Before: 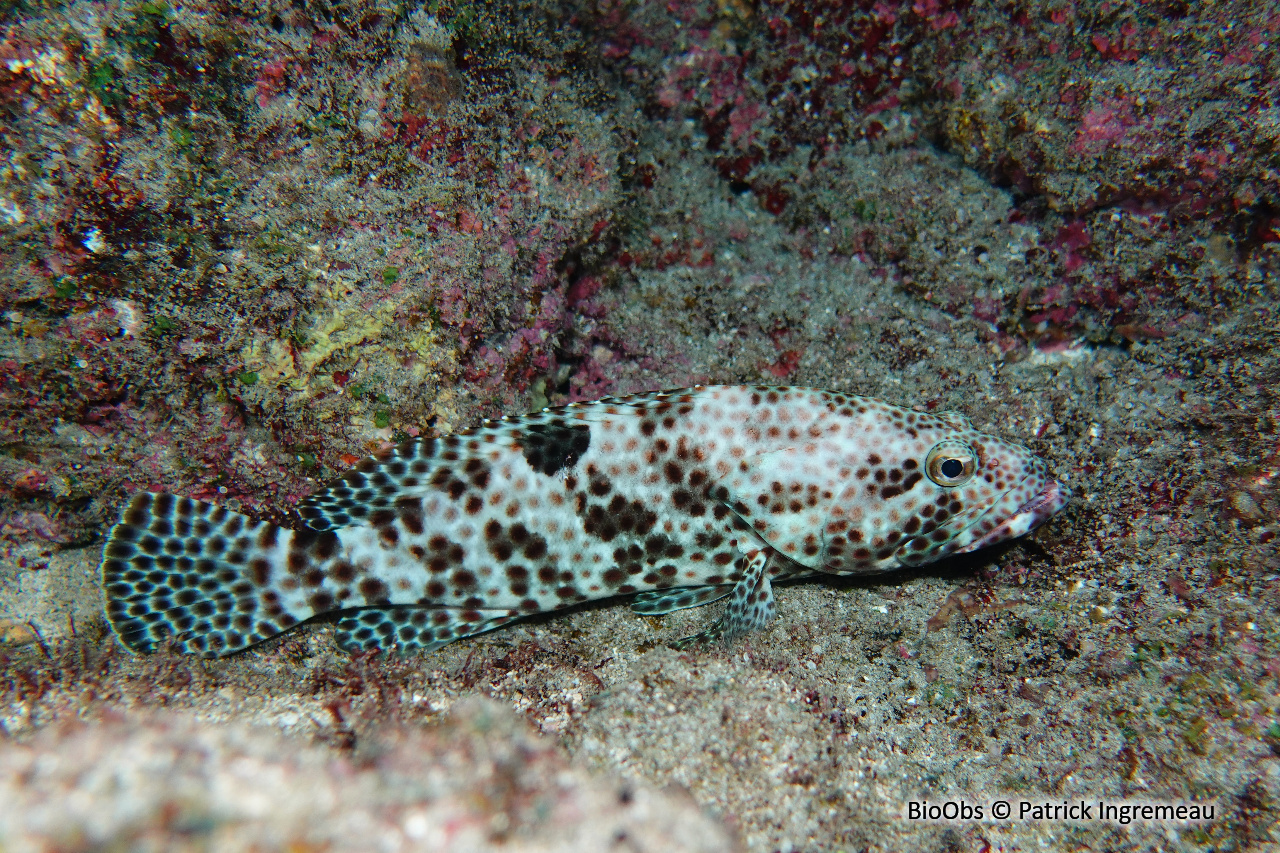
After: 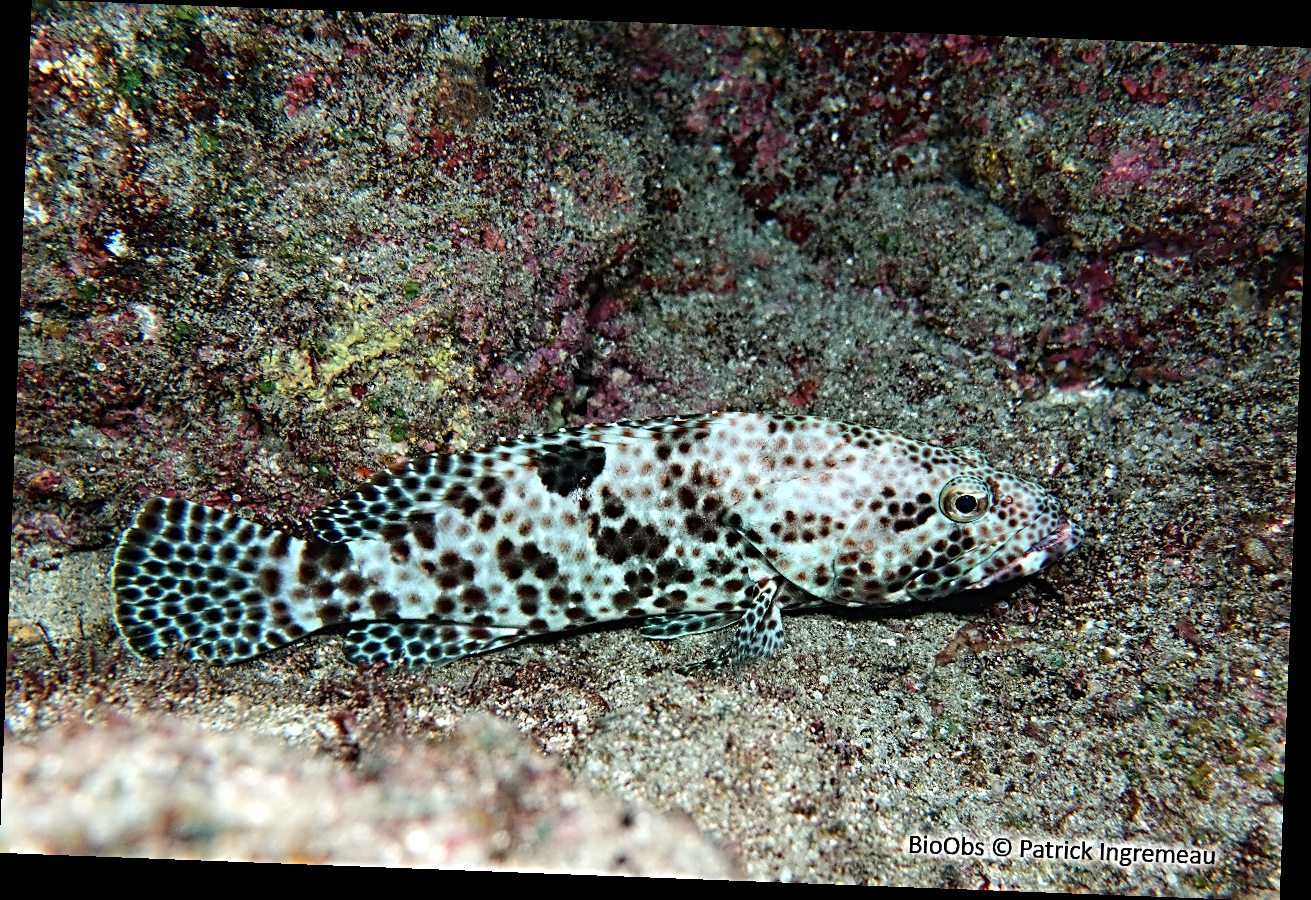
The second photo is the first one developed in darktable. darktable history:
rotate and perspective: rotation 2.17°, automatic cropping off
contrast equalizer: y [[0.5 ×4, 0.524, 0.59], [0.5 ×6], [0.5 ×6], [0, 0, 0, 0.01, 0.045, 0.012], [0, 0, 0, 0.044, 0.195, 0.131]]
sharpen: radius 4
tone equalizer: -8 EV -0.417 EV, -7 EV -0.389 EV, -6 EV -0.333 EV, -5 EV -0.222 EV, -3 EV 0.222 EV, -2 EV 0.333 EV, -1 EV 0.389 EV, +0 EV 0.417 EV, edges refinement/feathering 500, mask exposure compensation -1.57 EV, preserve details no
